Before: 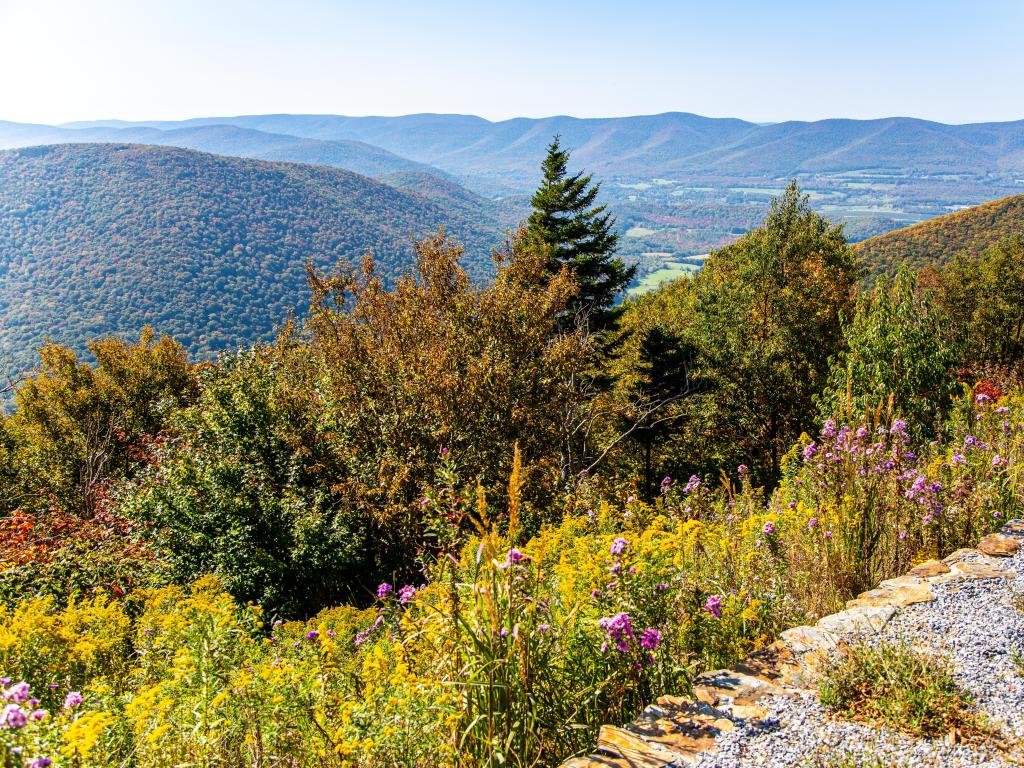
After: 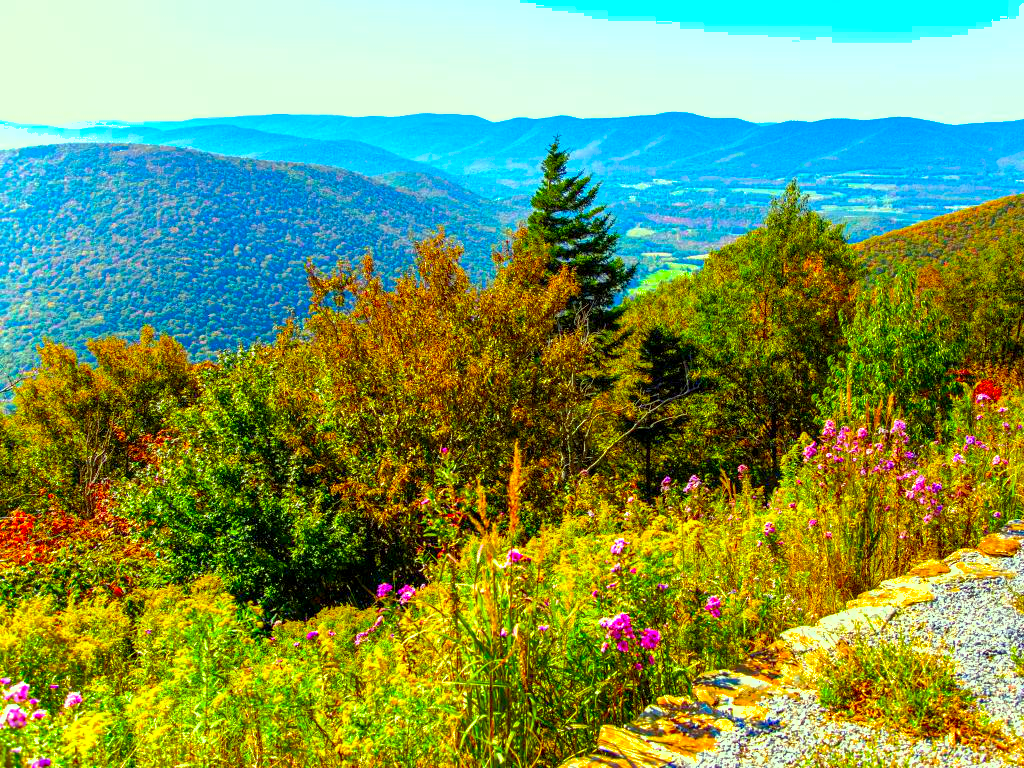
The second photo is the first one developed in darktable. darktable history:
color balance rgb: shadows lift › luminance -10.175%, perceptual saturation grading › global saturation 30.275%
exposure: black level correction 0.001, exposure 0.498 EV, compensate exposure bias true, compensate highlight preservation false
color correction: highlights a* -10.74, highlights b* 9.9, saturation 1.71
shadows and highlights: on, module defaults
